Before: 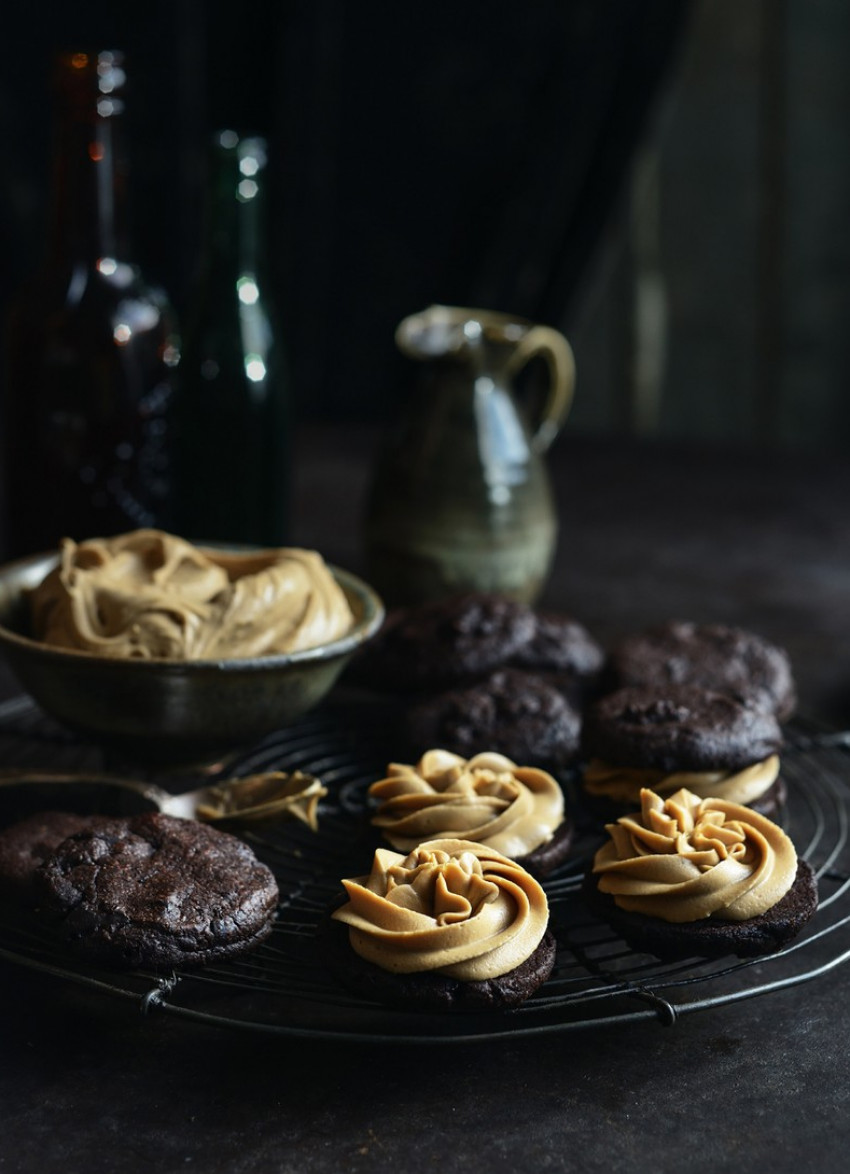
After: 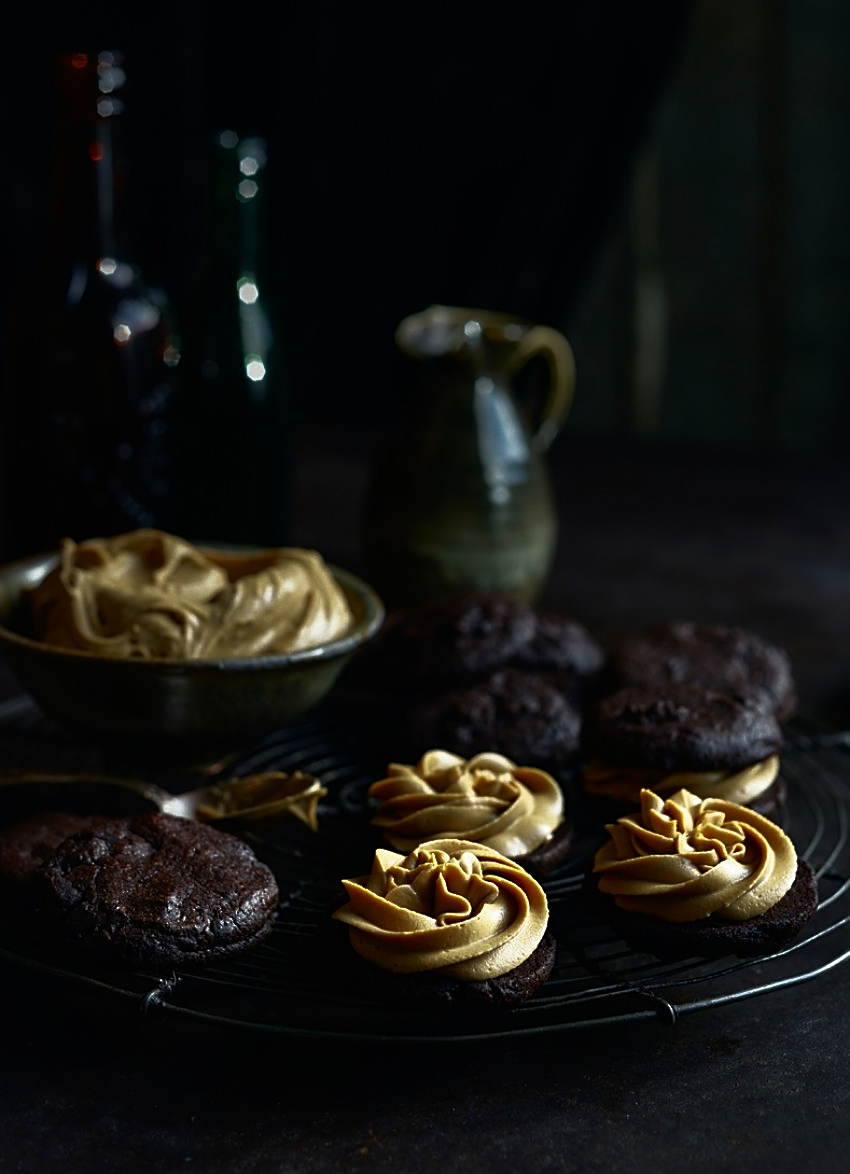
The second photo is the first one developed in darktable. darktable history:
color correction: highlights a* -0.137, highlights b* 0.137
sharpen: on, module defaults
base curve: curves: ch0 [(0, 0) (0.564, 0.291) (0.802, 0.731) (1, 1)]
contrast brightness saturation: contrast 0.16, saturation 0.32
